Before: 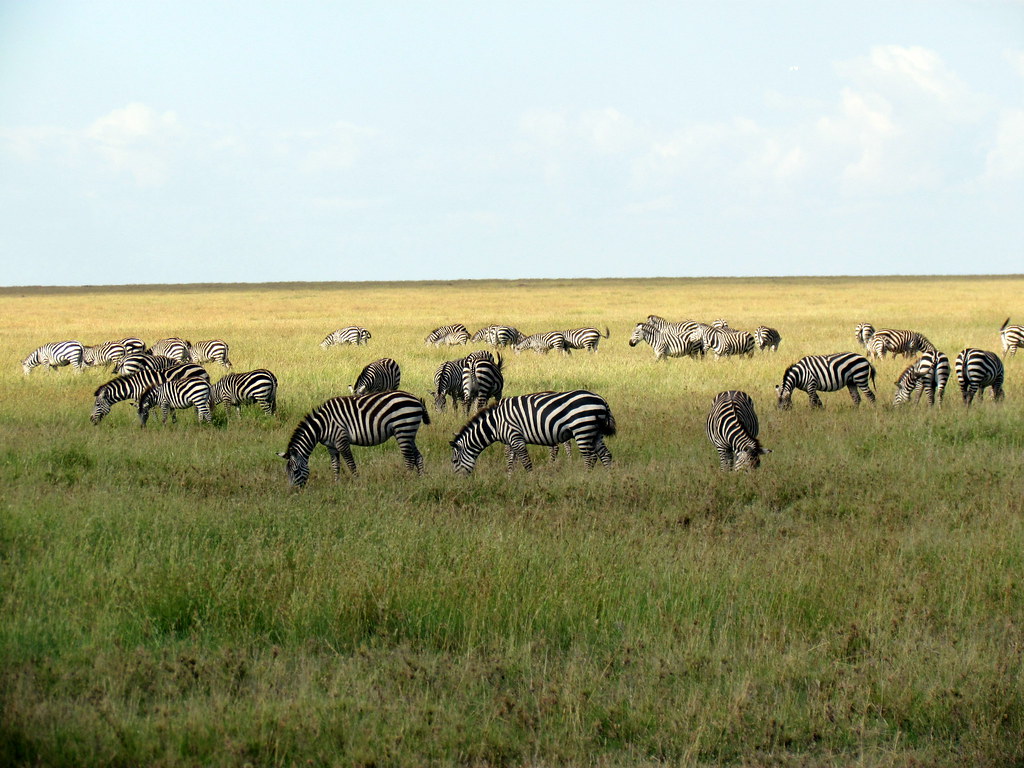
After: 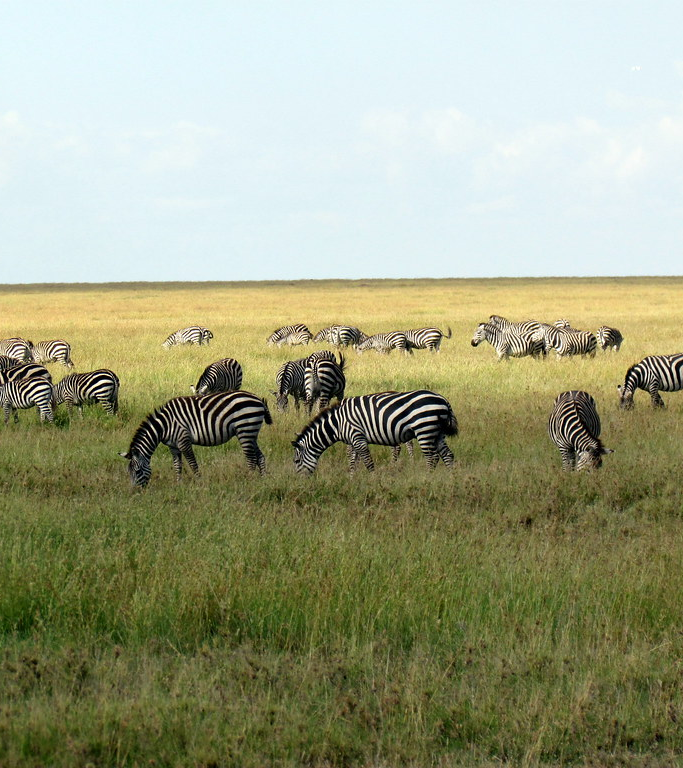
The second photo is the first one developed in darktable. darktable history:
white balance: emerald 1
crop and rotate: left 15.446%, right 17.836%
